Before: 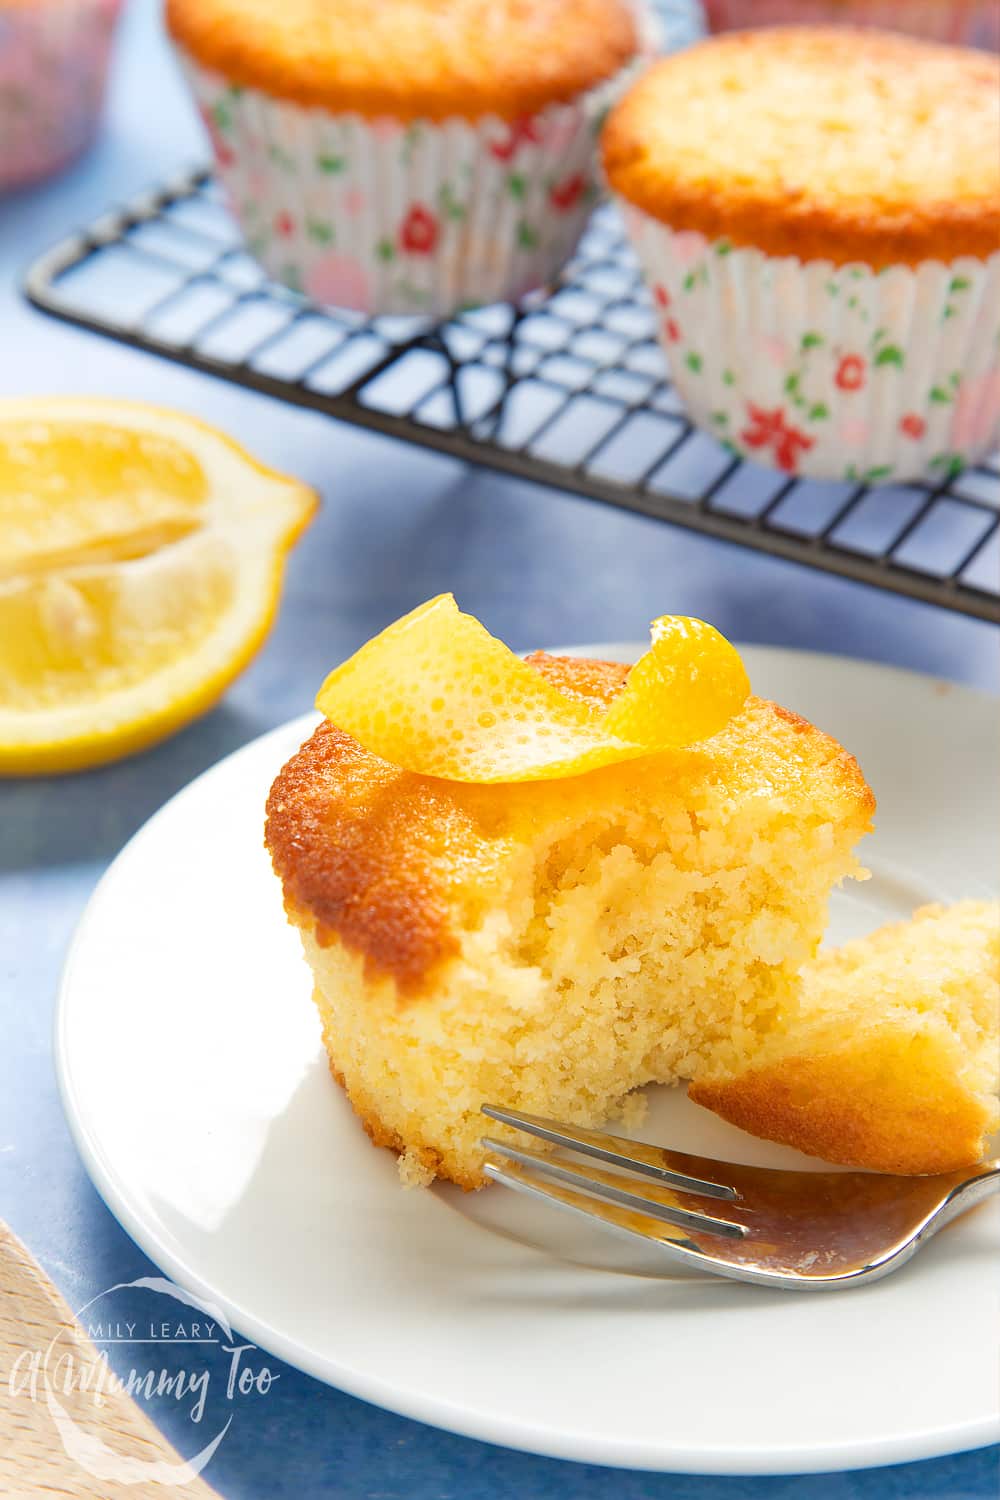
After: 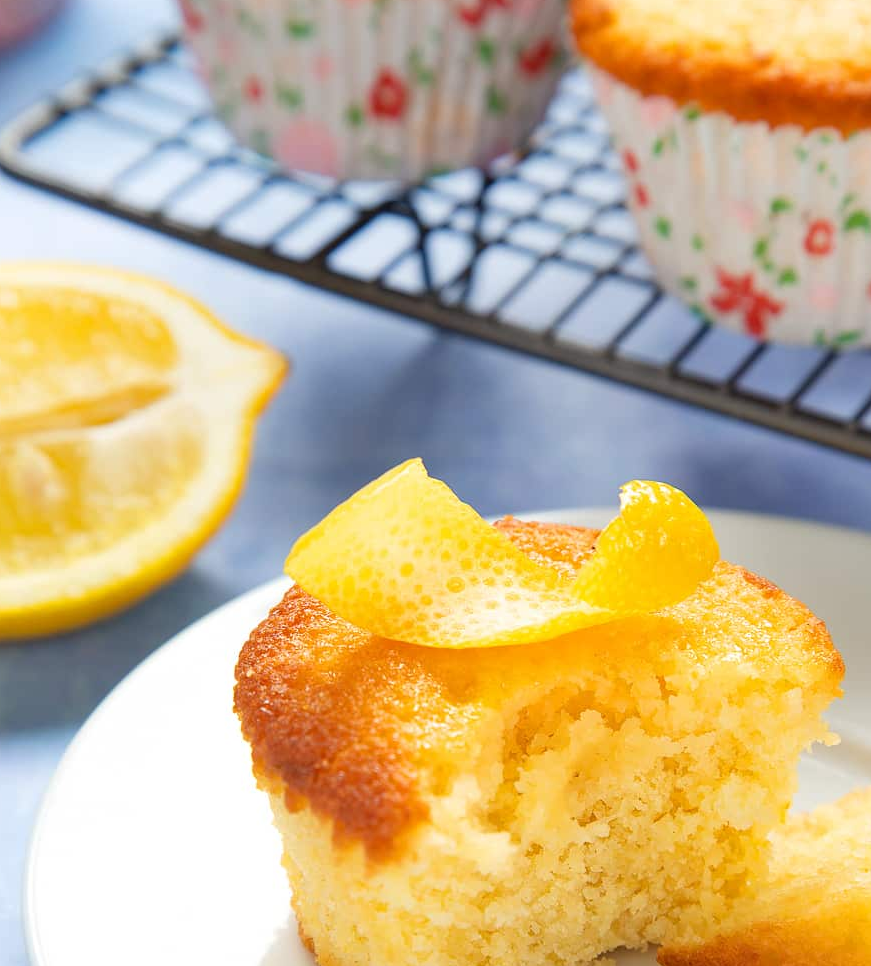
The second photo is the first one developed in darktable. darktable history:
crop: left 3.135%, top 9.007%, right 9.673%, bottom 26.56%
